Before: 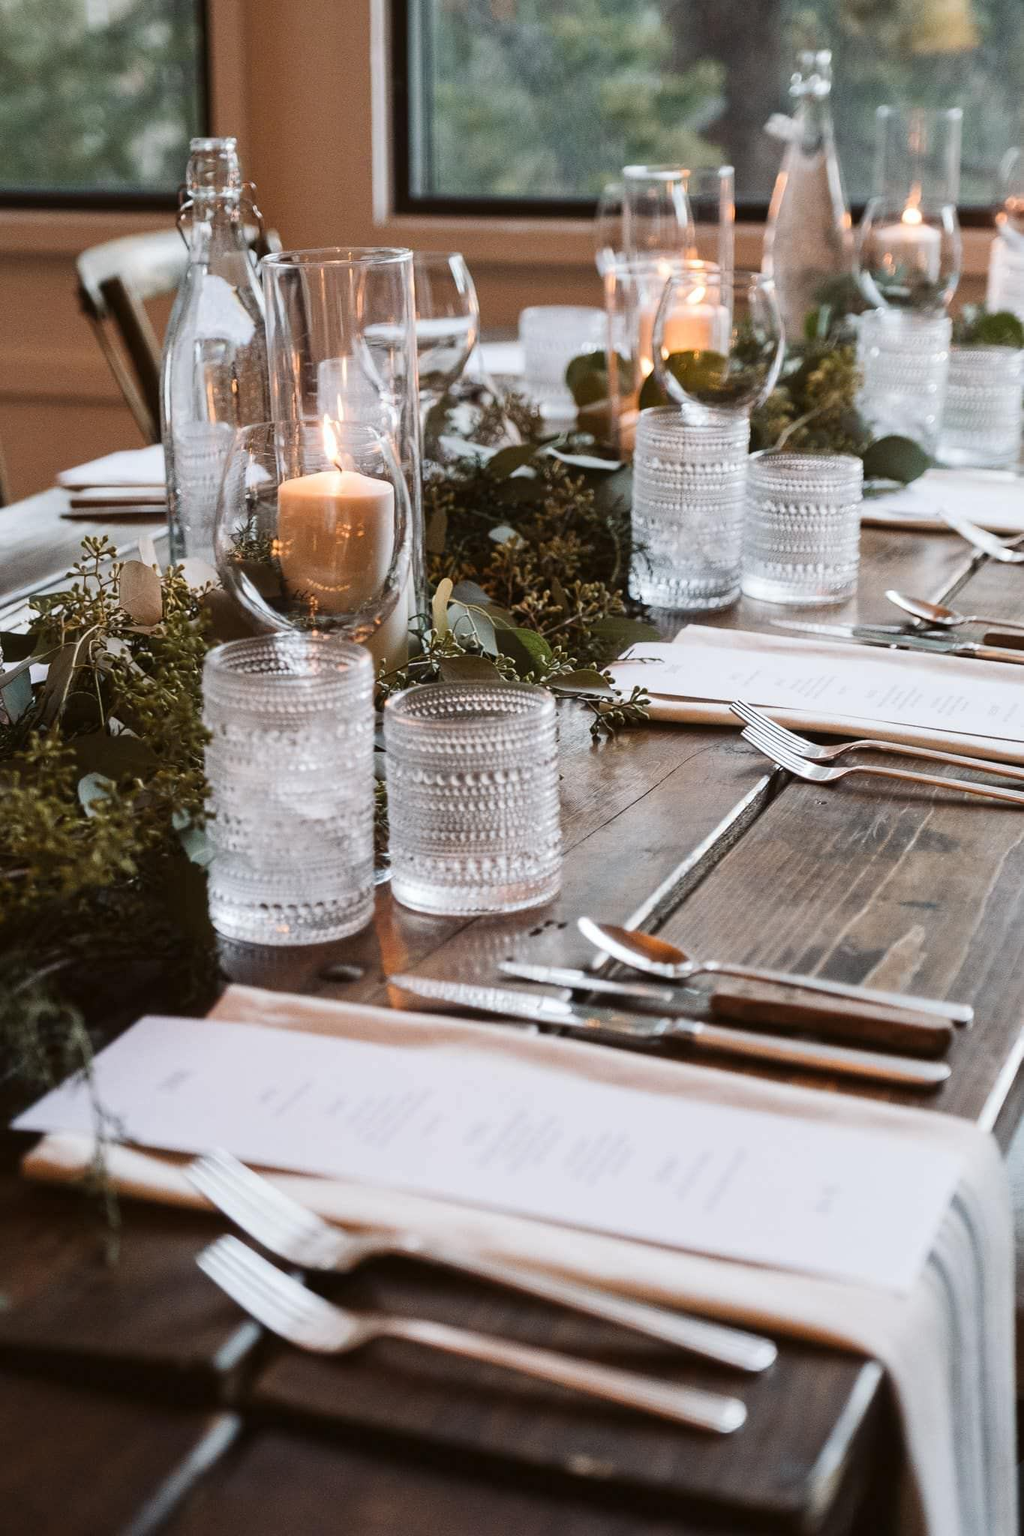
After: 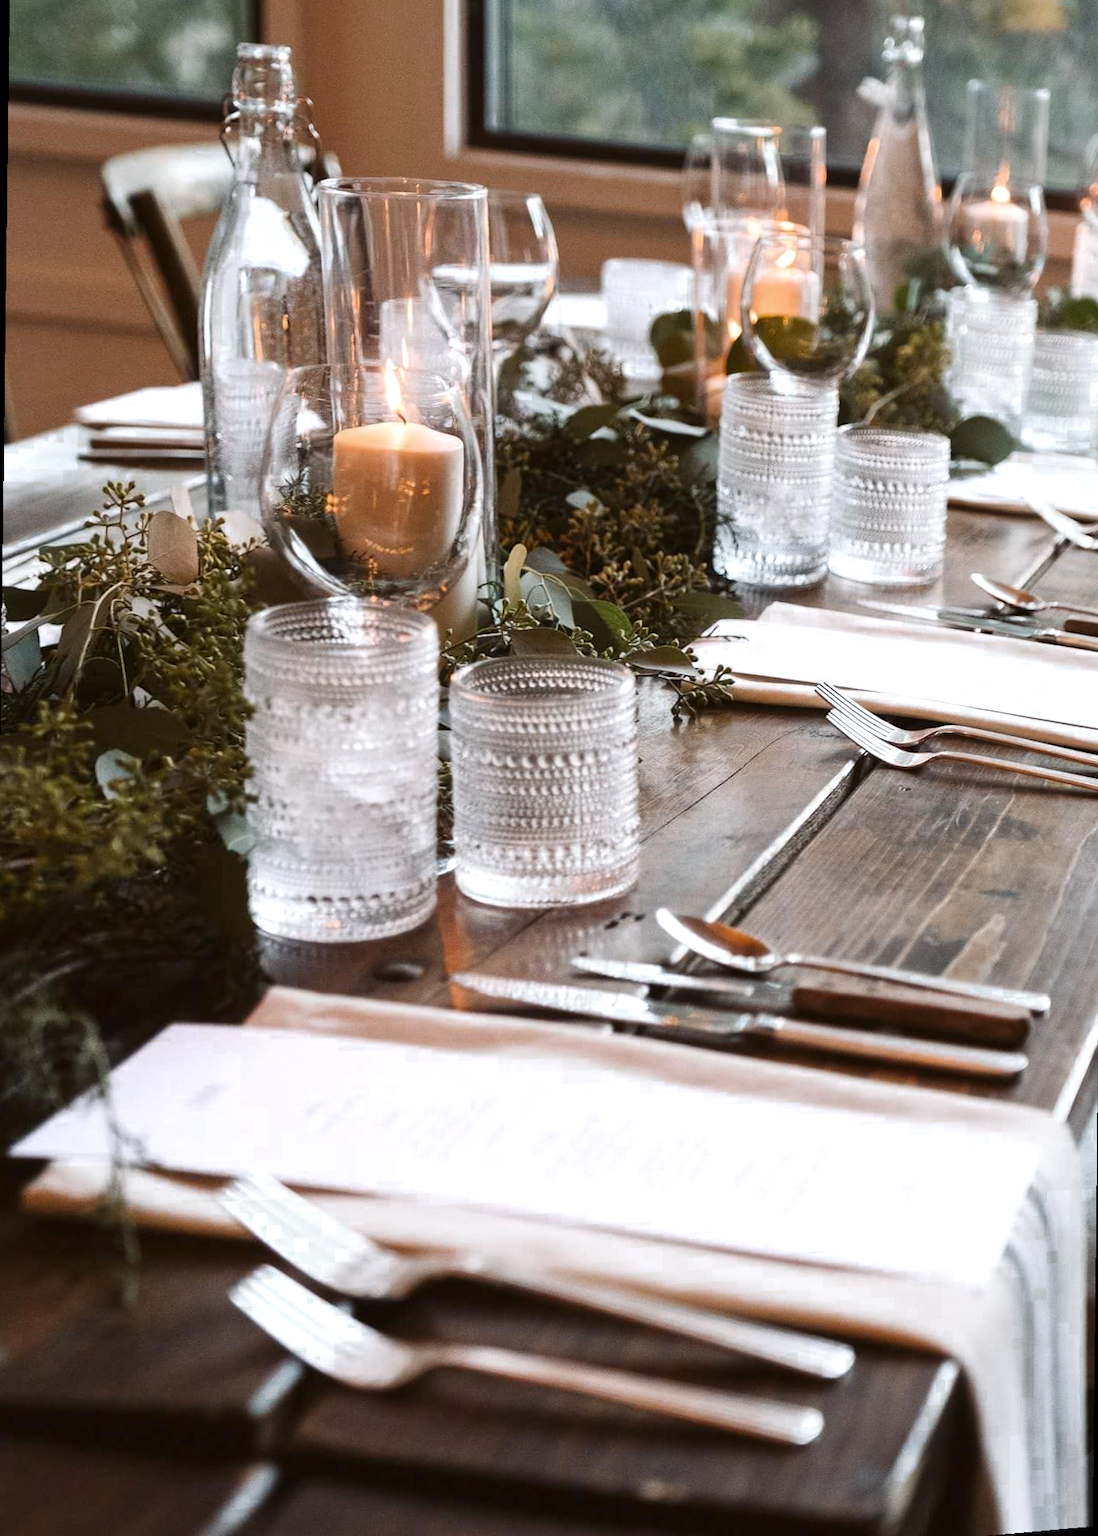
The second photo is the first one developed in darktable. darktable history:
color zones: curves: ch0 [(0.203, 0.433) (0.607, 0.517) (0.697, 0.696) (0.705, 0.897)]
exposure: exposure 0.2 EV, compensate highlight preservation false
rotate and perspective: rotation 0.679°, lens shift (horizontal) 0.136, crop left 0.009, crop right 0.991, crop top 0.078, crop bottom 0.95
